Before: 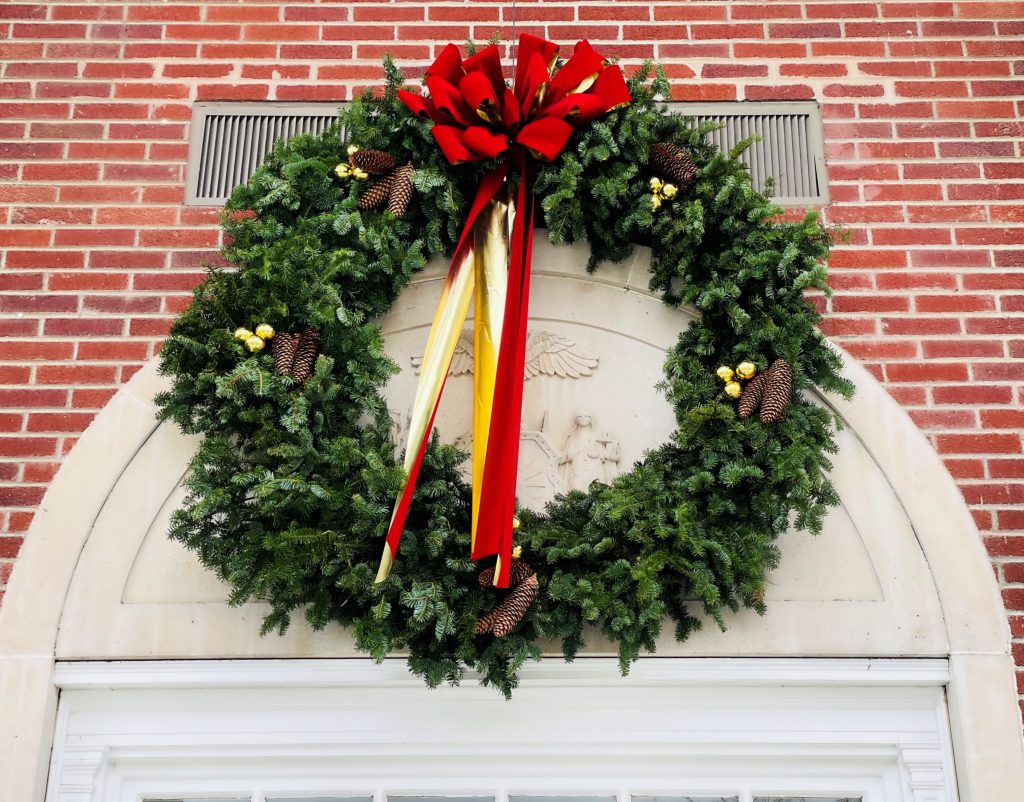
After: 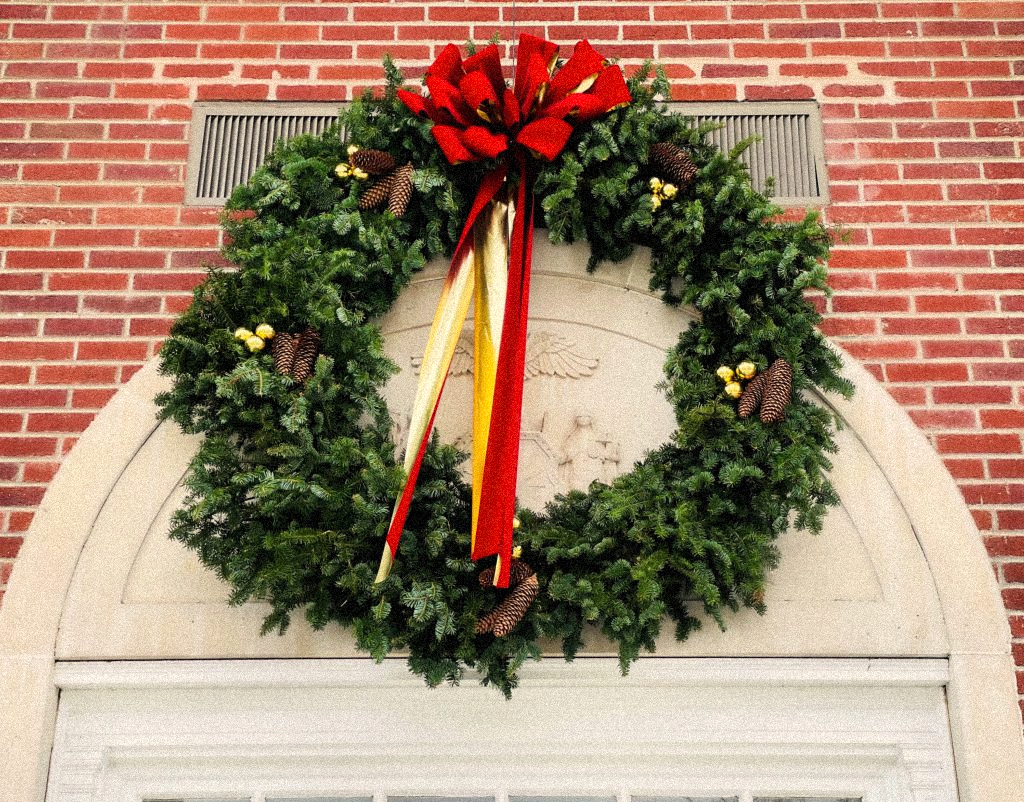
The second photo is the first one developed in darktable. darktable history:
white balance: red 1.045, blue 0.932
grain: strength 35%, mid-tones bias 0%
